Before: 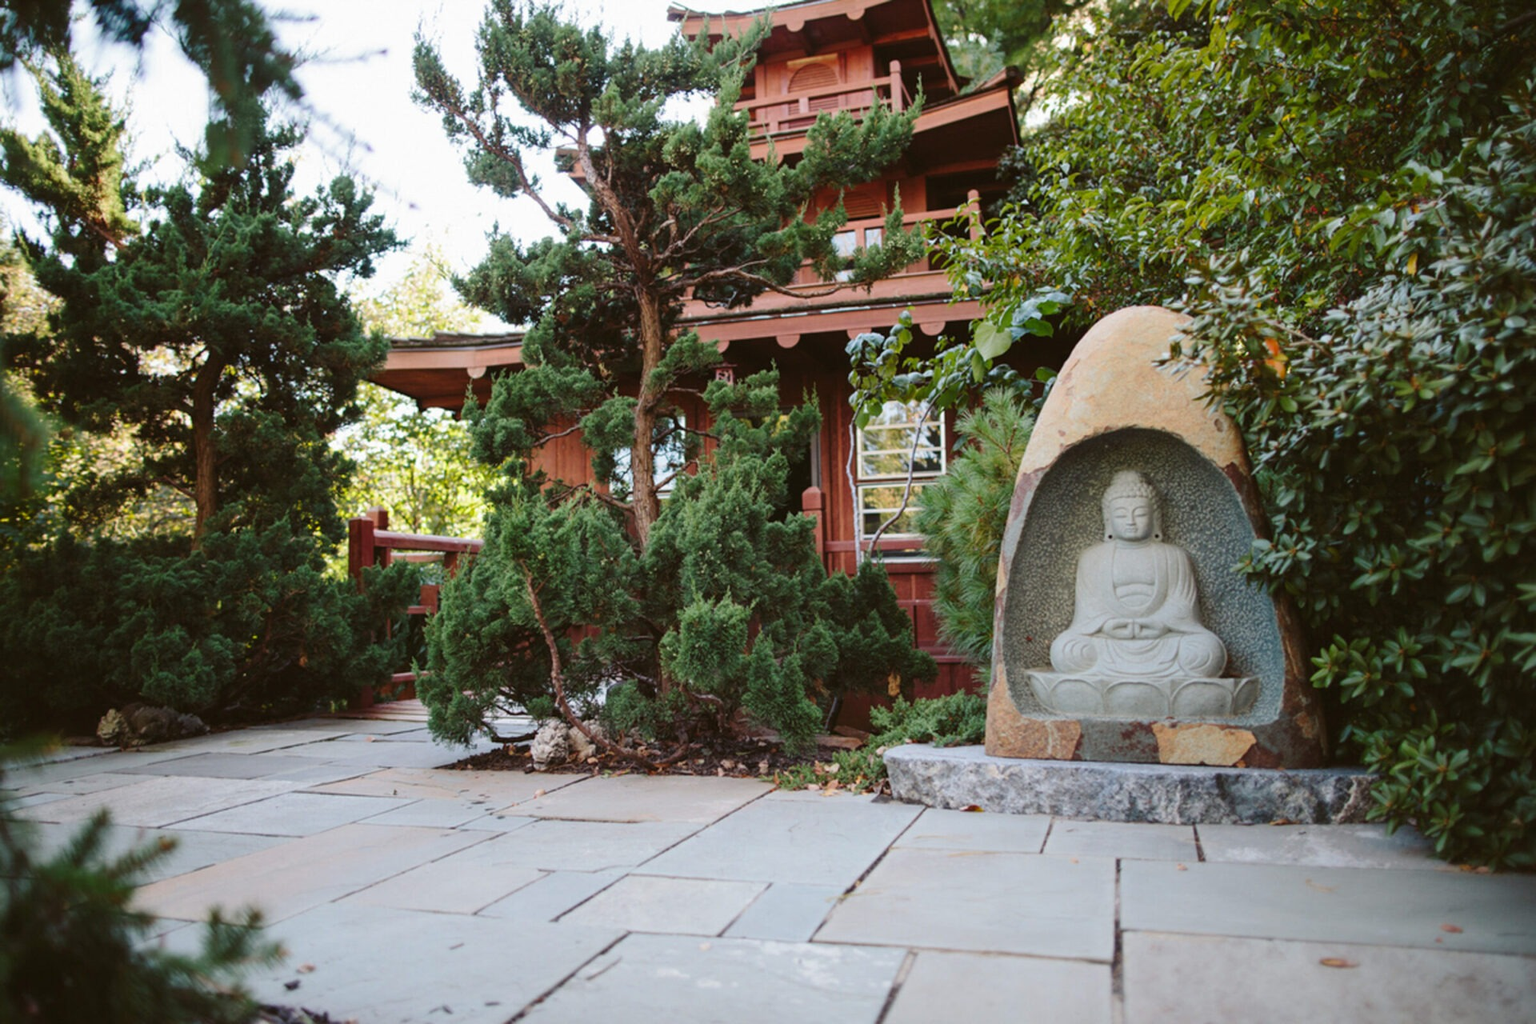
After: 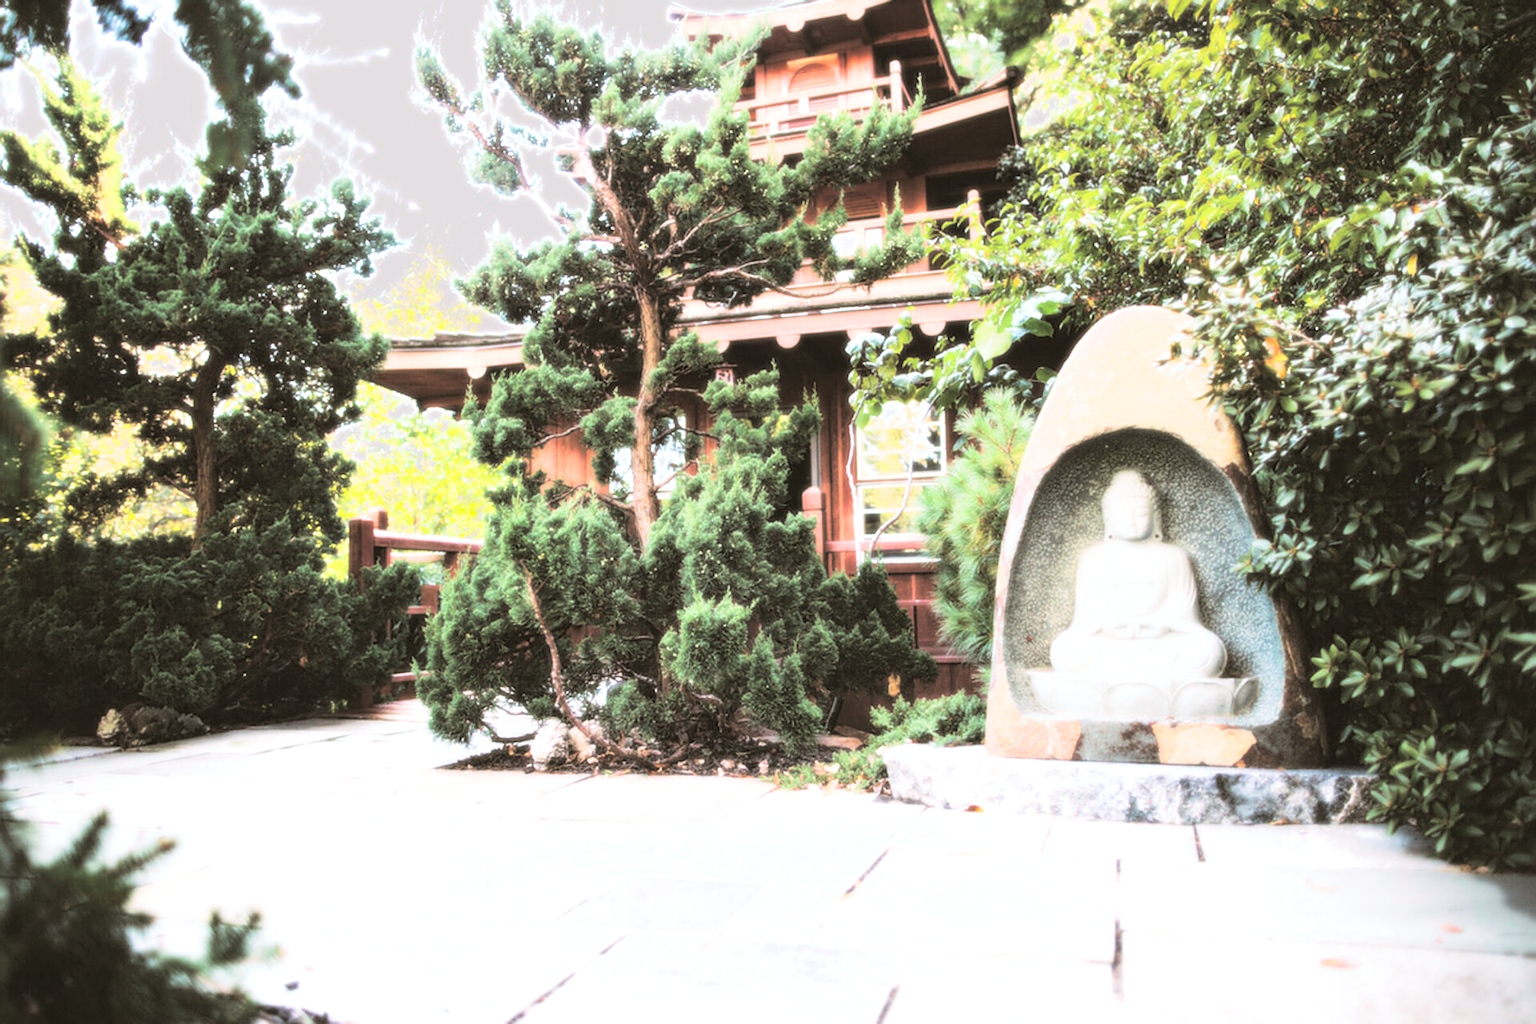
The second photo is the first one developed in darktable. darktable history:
exposure: black level correction 0, exposure 1 EV, compensate highlight preservation false
split-toning: shadows › hue 46.8°, shadows › saturation 0.17, highlights › hue 316.8°, highlights › saturation 0.27, balance -51.82
bloom: size 0%, threshold 54.82%, strength 8.31%
sharpen: on, module defaults
